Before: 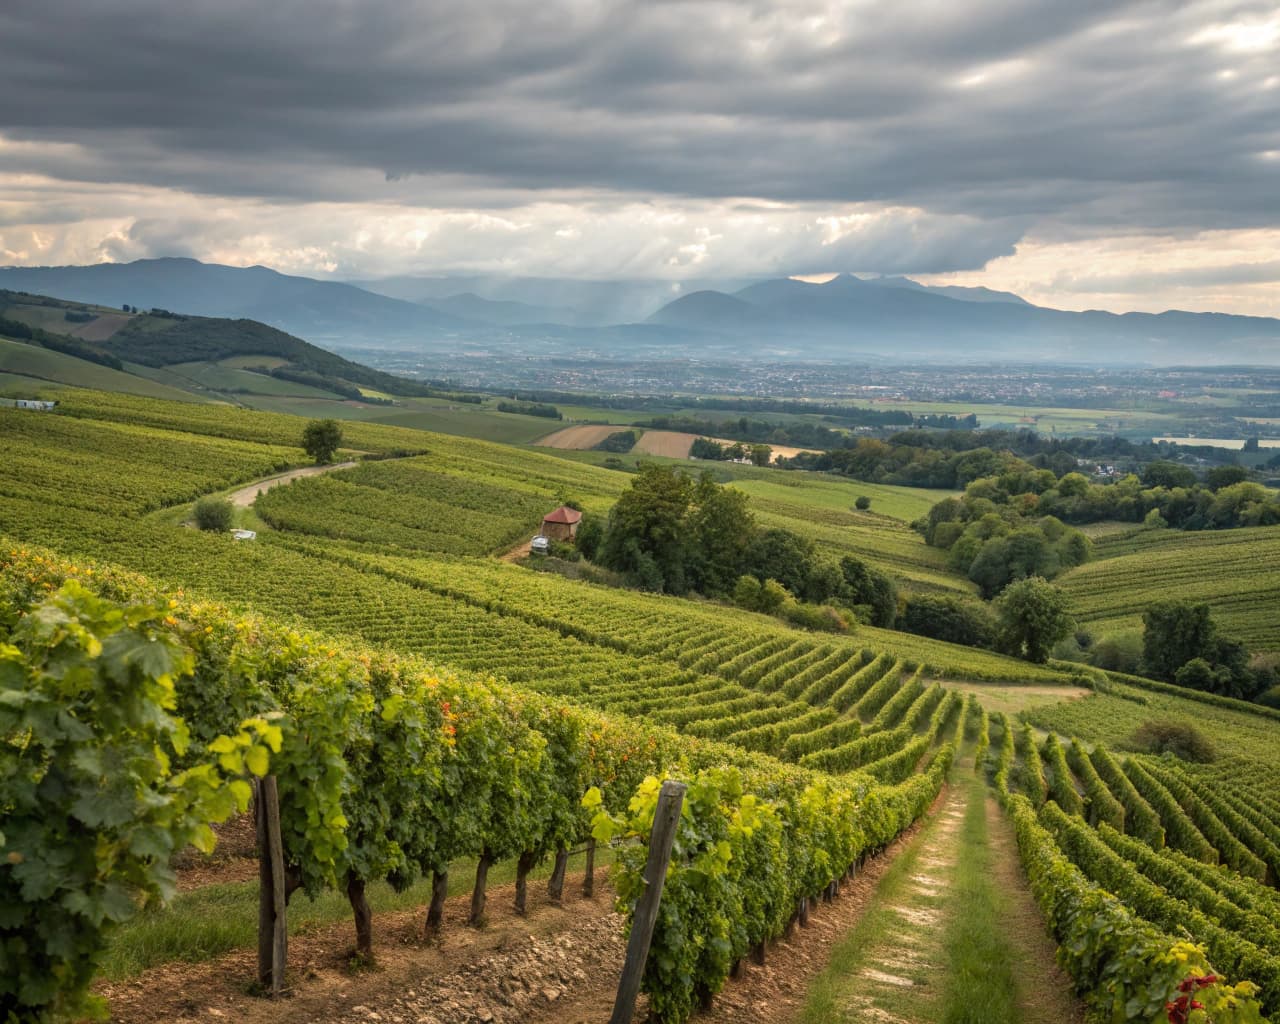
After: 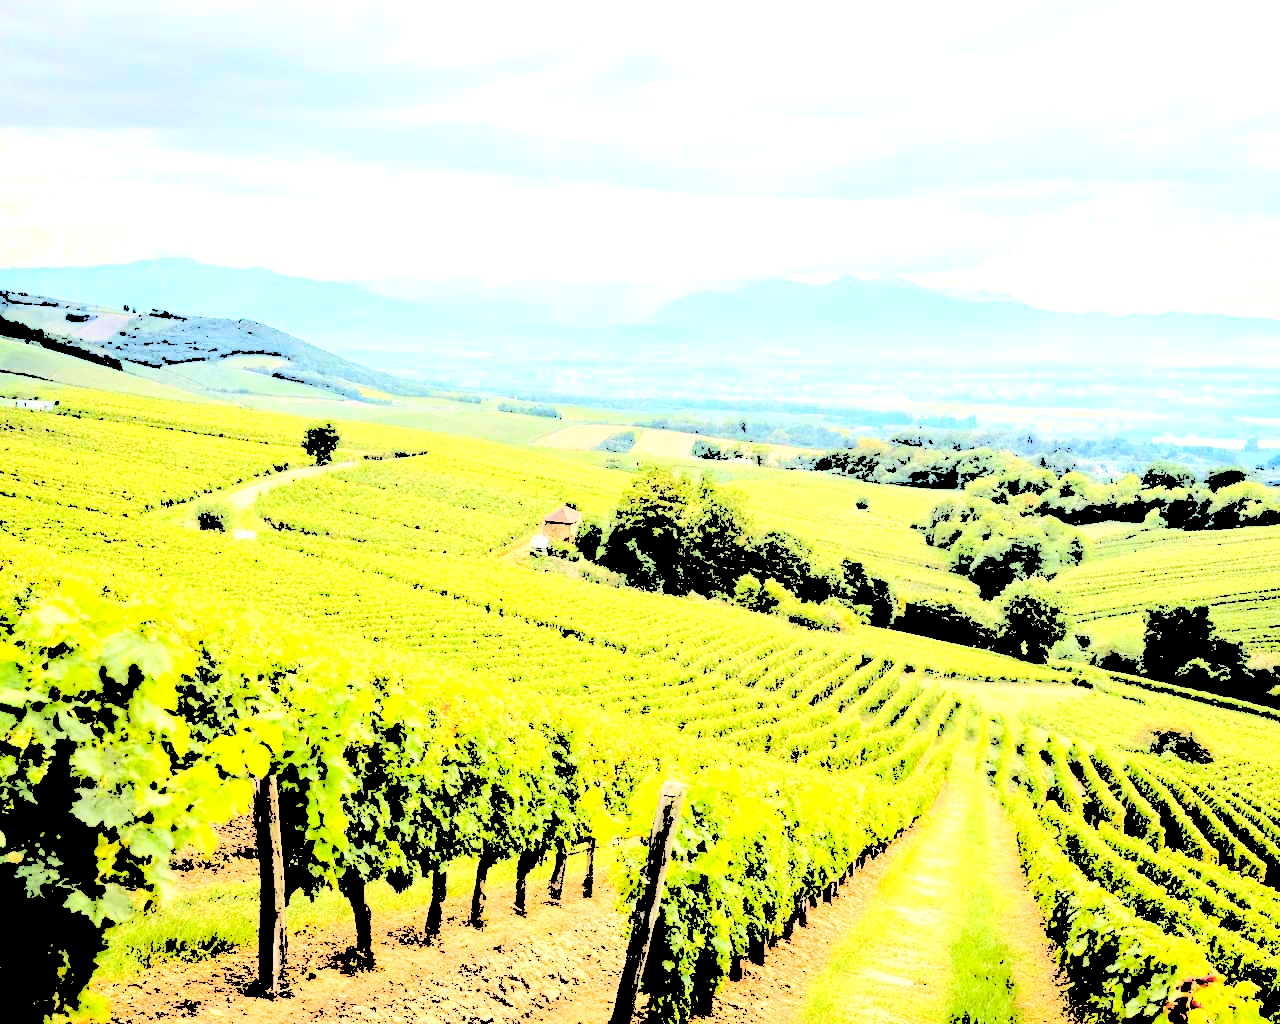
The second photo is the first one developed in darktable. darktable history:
white balance: red 1.004, blue 1.024
levels: levels [0.246, 0.246, 0.506]
